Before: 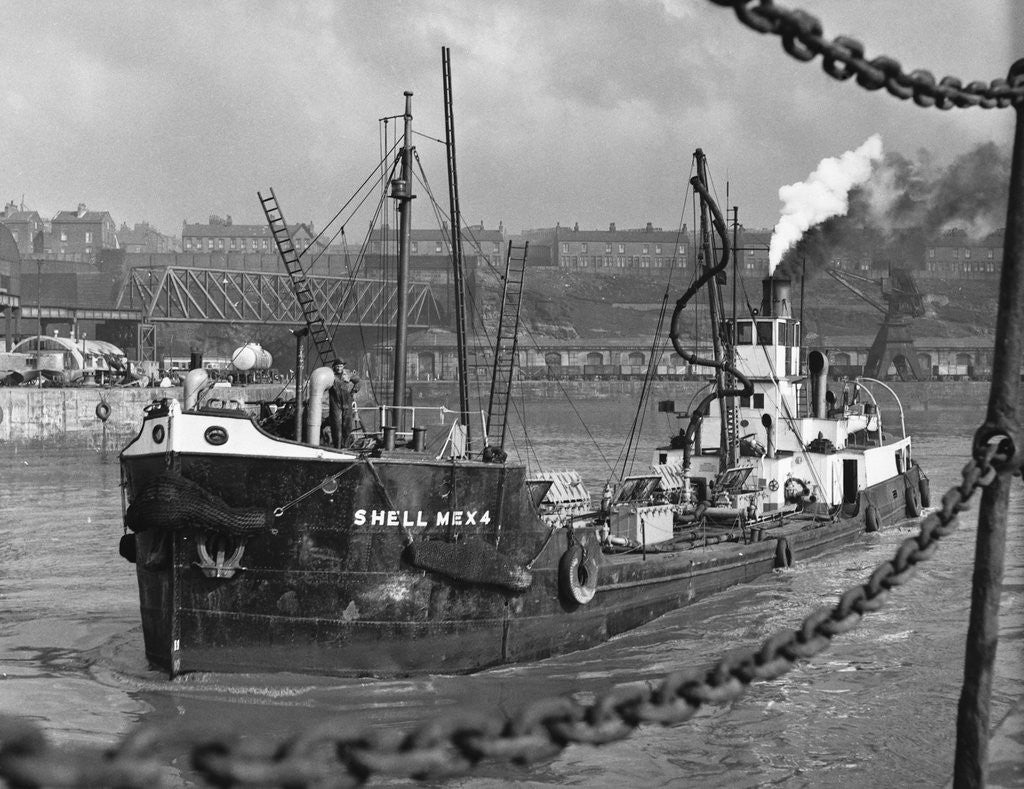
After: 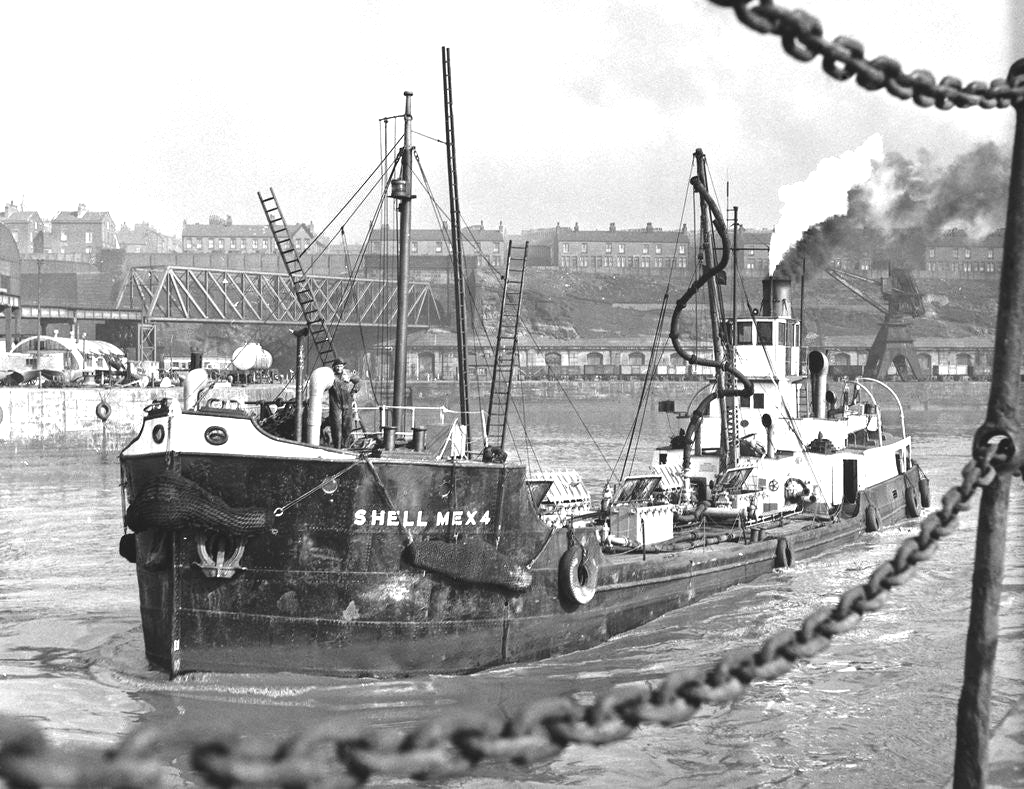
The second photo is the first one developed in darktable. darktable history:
exposure: black level correction -0.002, exposure 1.114 EV, compensate exposure bias true, compensate highlight preservation false
